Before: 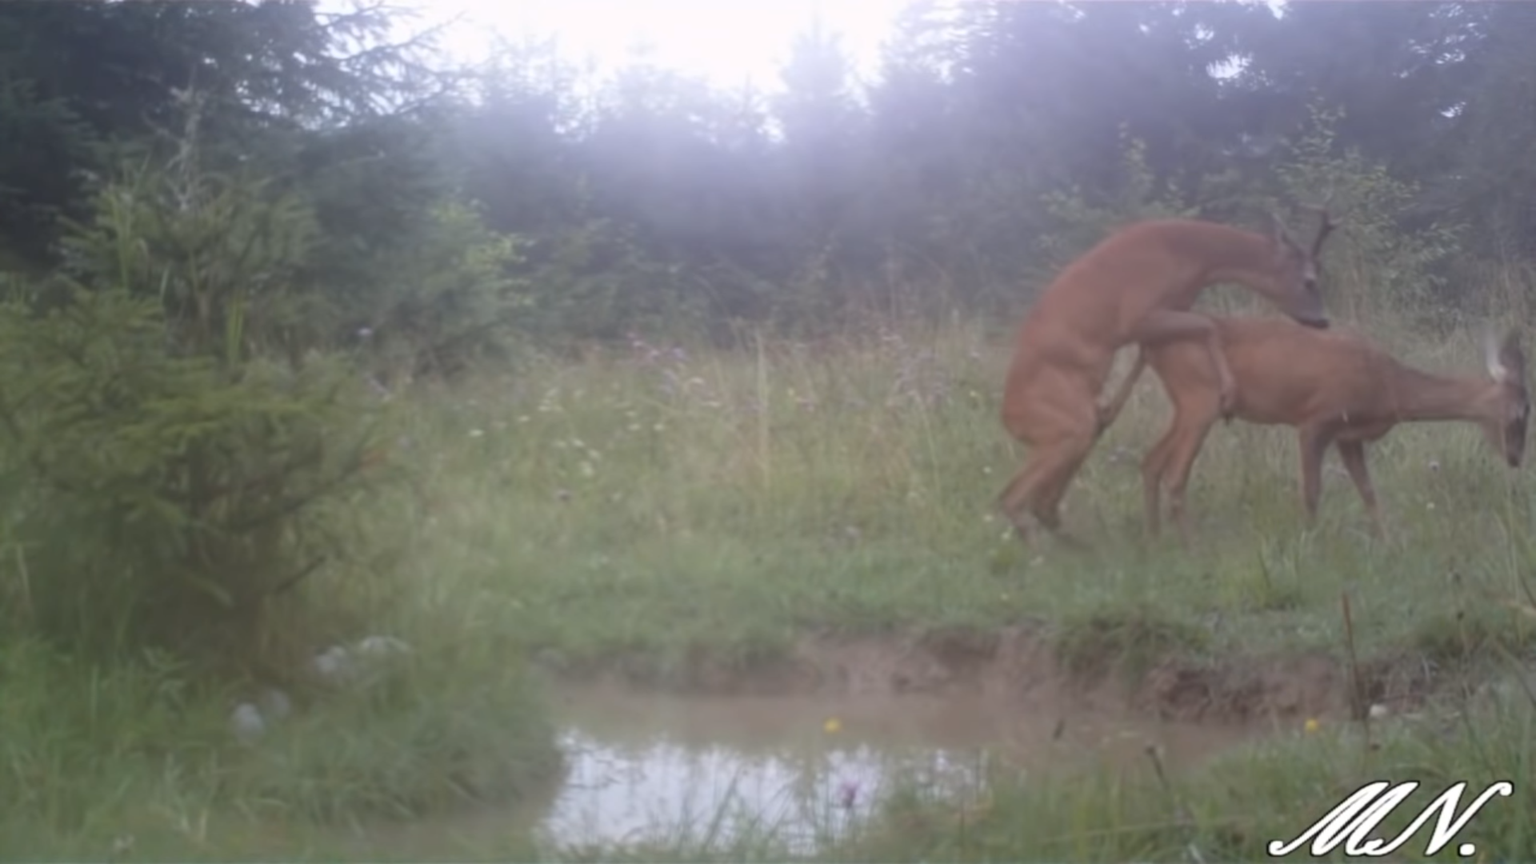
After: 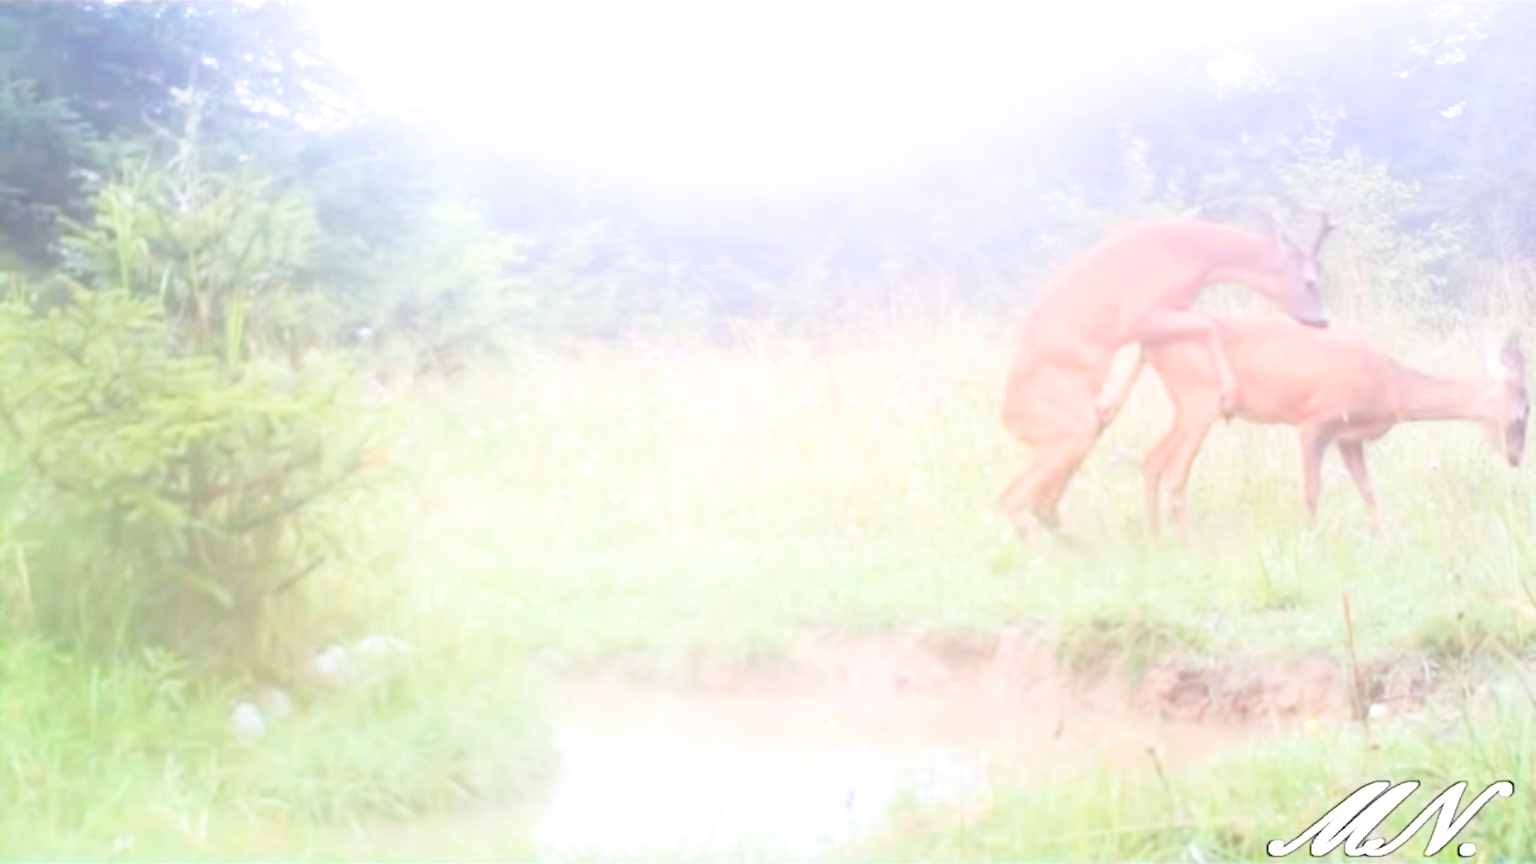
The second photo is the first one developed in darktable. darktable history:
exposure: exposure 3 EV, compensate highlight preservation false
tone equalizer: on, module defaults
filmic rgb: black relative exposure -7.75 EV, white relative exposure 4.4 EV, threshold 3 EV, target black luminance 0%, hardness 3.76, latitude 50.51%, contrast 1.074, highlights saturation mix 10%, shadows ↔ highlights balance -0.22%, color science v4 (2020), enable highlight reconstruction true
